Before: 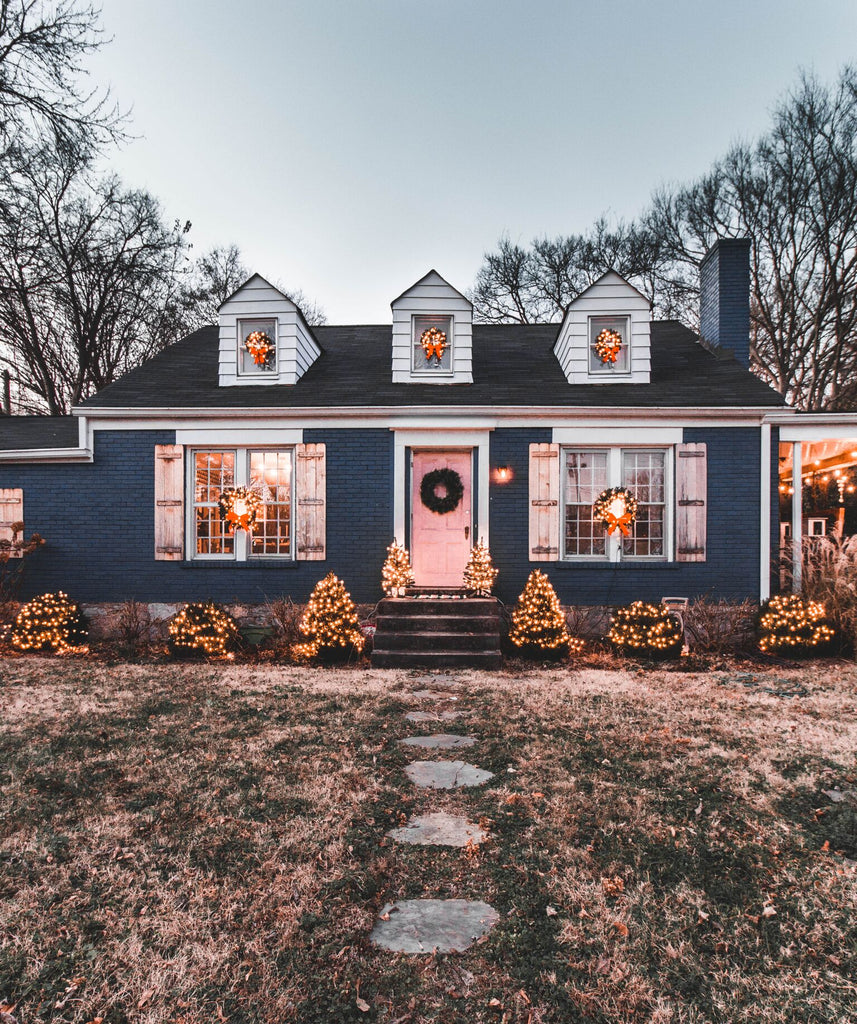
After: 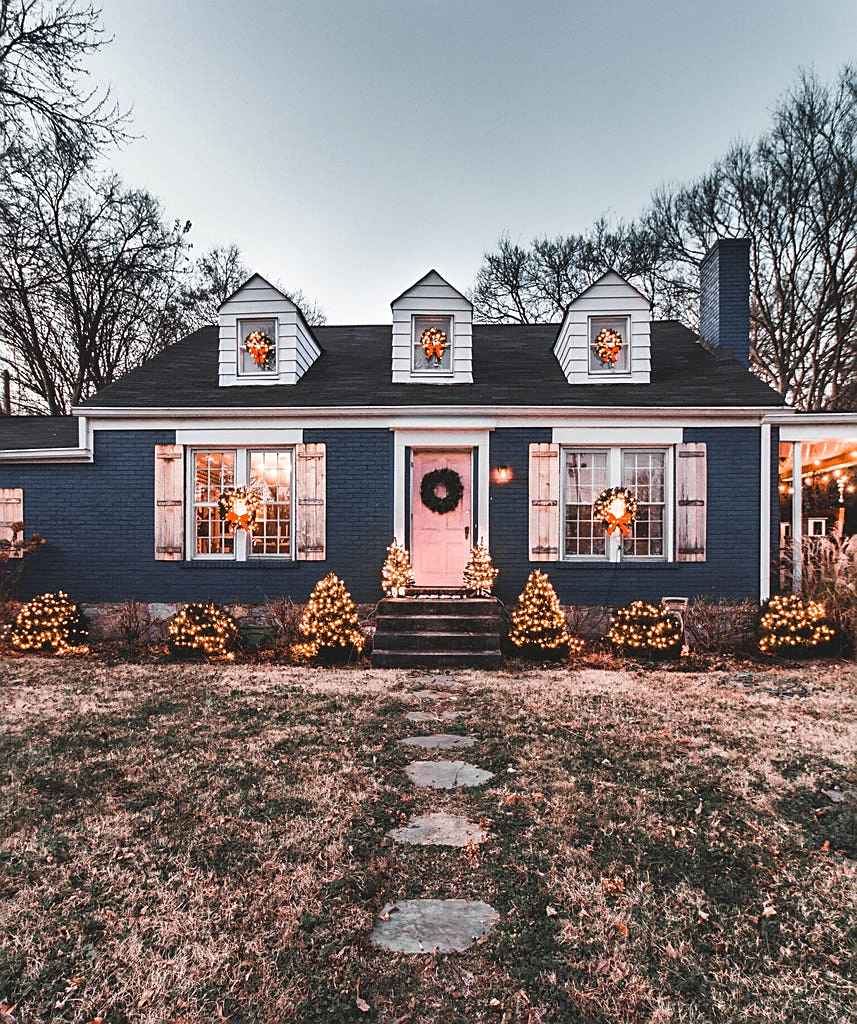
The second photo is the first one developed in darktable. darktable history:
sharpen: on, module defaults
tone curve: curves: ch0 [(0, 0) (0.003, 0.003) (0.011, 0.011) (0.025, 0.025) (0.044, 0.044) (0.069, 0.069) (0.1, 0.099) (0.136, 0.135) (0.177, 0.177) (0.224, 0.224) (0.277, 0.276) (0.335, 0.334) (0.399, 0.398) (0.468, 0.467) (0.543, 0.547) (0.623, 0.626) (0.709, 0.712) (0.801, 0.802) (0.898, 0.898) (1, 1)], color space Lab, independent channels, preserve colors none
shadows and highlights: shadows 13.89, white point adjustment 1.11, soften with gaussian
